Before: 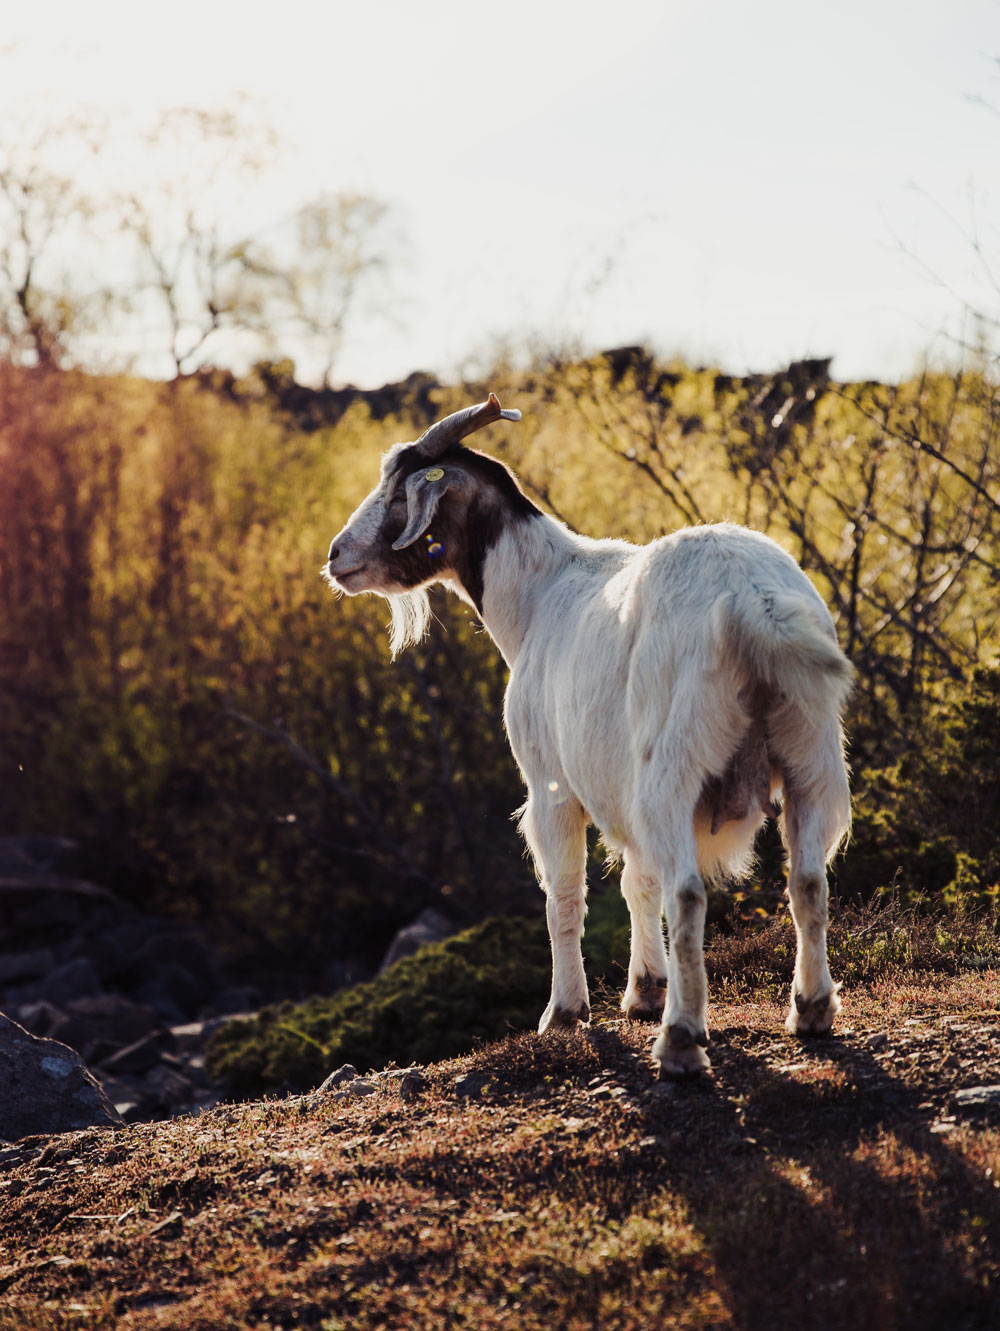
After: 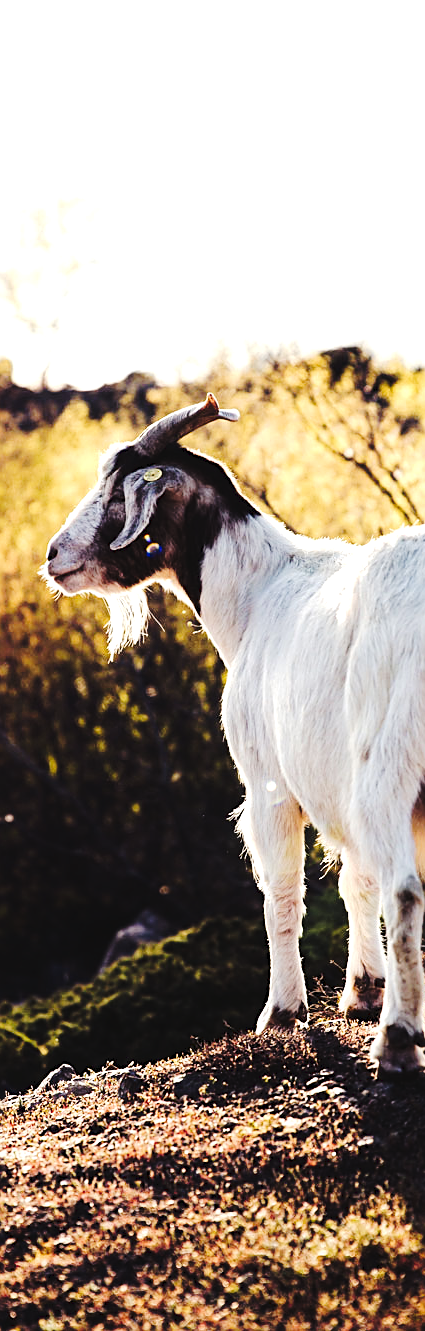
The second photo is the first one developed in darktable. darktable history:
exposure: black level correction 0, exposure 0.199 EV, compensate exposure bias true, compensate highlight preservation false
tone curve: curves: ch0 [(0, 0) (0.003, 0.039) (0.011, 0.042) (0.025, 0.048) (0.044, 0.058) (0.069, 0.071) (0.1, 0.089) (0.136, 0.114) (0.177, 0.146) (0.224, 0.199) (0.277, 0.27) (0.335, 0.364) (0.399, 0.47) (0.468, 0.566) (0.543, 0.643) (0.623, 0.73) (0.709, 0.8) (0.801, 0.863) (0.898, 0.925) (1, 1)], preserve colors none
sharpen: on, module defaults
crop: left 28.223%, right 29.18%
tone equalizer: -8 EV -0.773 EV, -7 EV -0.678 EV, -6 EV -0.564 EV, -5 EV -0.412 EV, -3 EV 0.375 EV, -2 EV 0.6 EV, -1 EV 0.676 EV, +0 EV 0.762 EV
